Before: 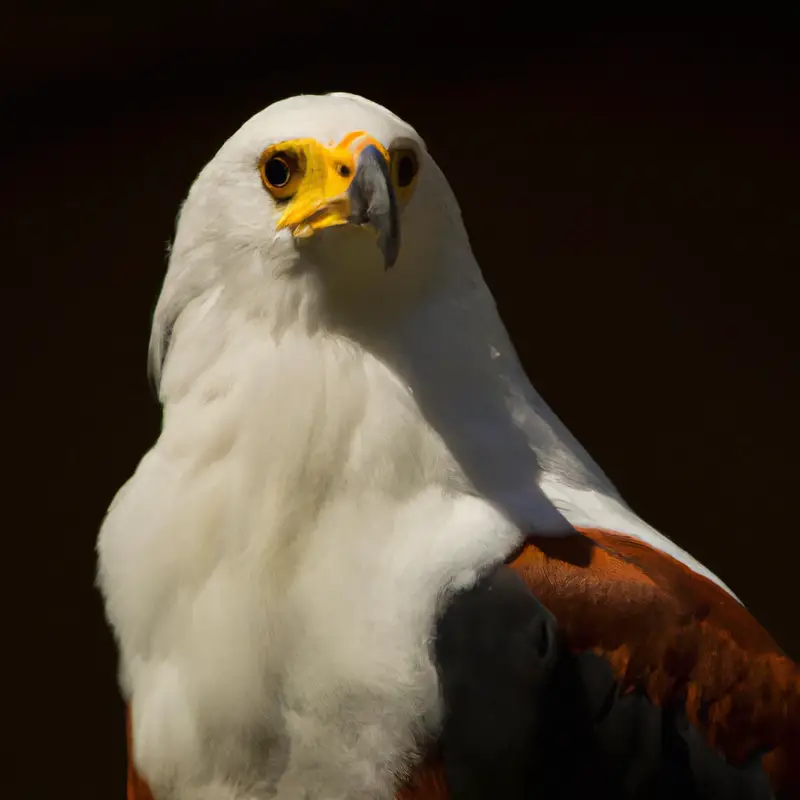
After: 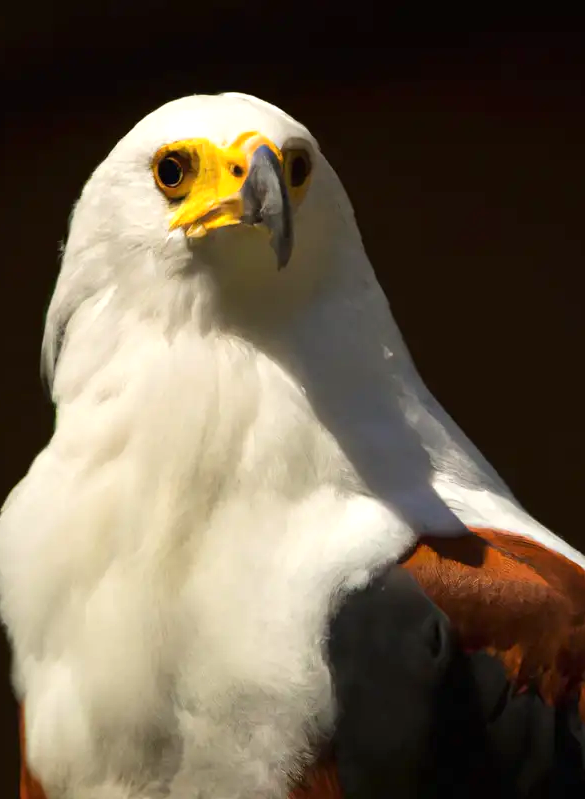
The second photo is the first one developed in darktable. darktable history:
exposure: exposure 0.64 EV, compensate highlight preservation false
crop: left 13.443%, right 13.31%
